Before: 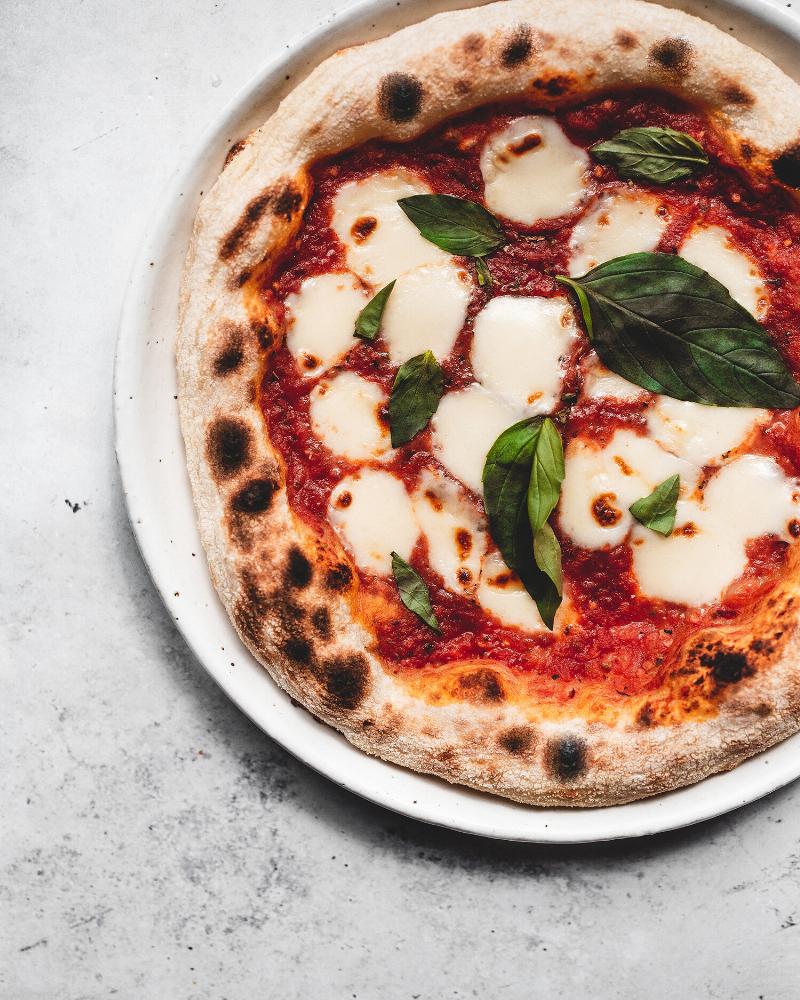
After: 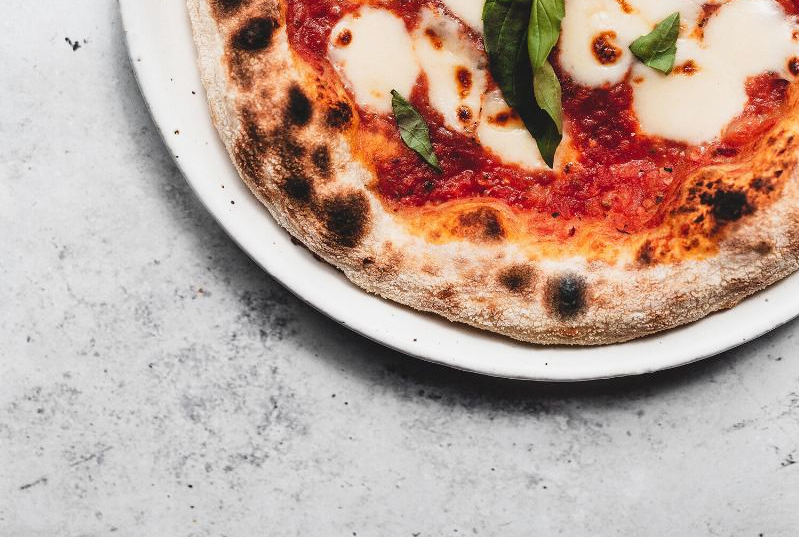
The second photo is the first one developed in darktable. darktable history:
filmic rgb: black relative exposure -16 EV, white relative exposure 2.89 EV, hardness 9.99, iterations of high-quality reconstruction 0
crop and rotate: top 46.254%, right 0.029%
